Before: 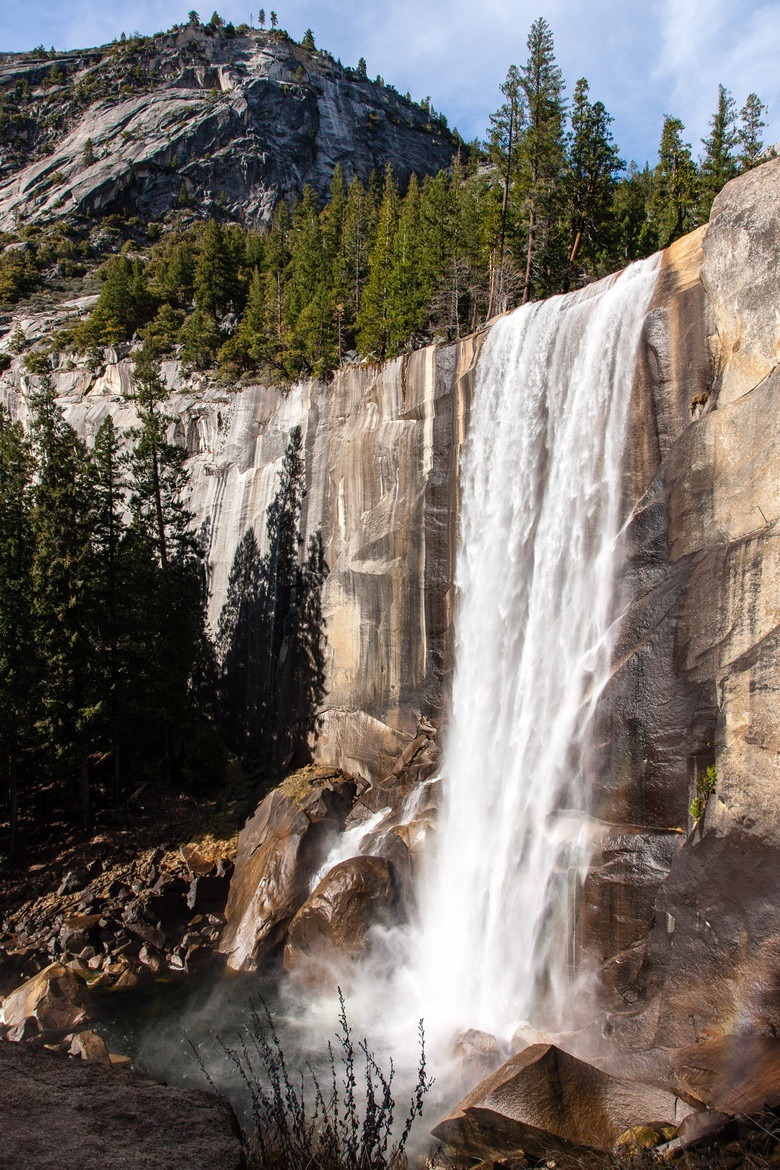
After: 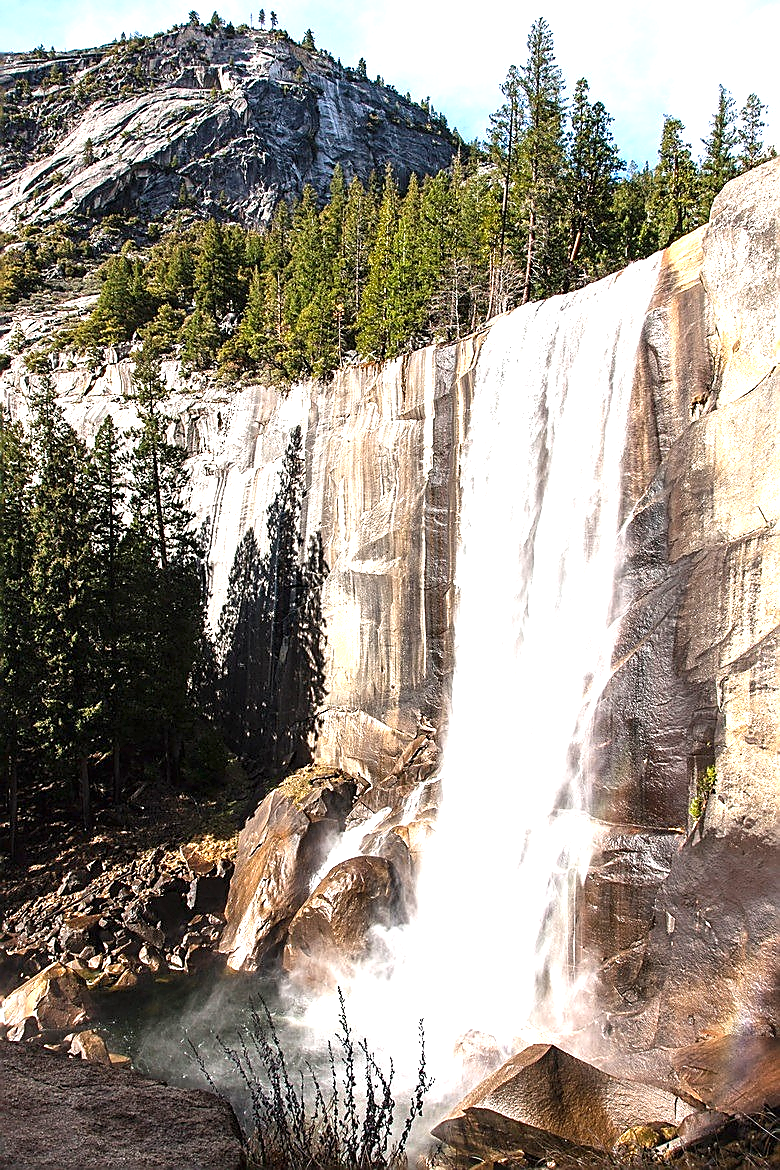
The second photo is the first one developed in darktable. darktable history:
sharpen: radius 1.4, amount 1.249, threshold 0.603
exposure: black level correction 0, exposure 1.2 EV, compensate highlight preservation false
